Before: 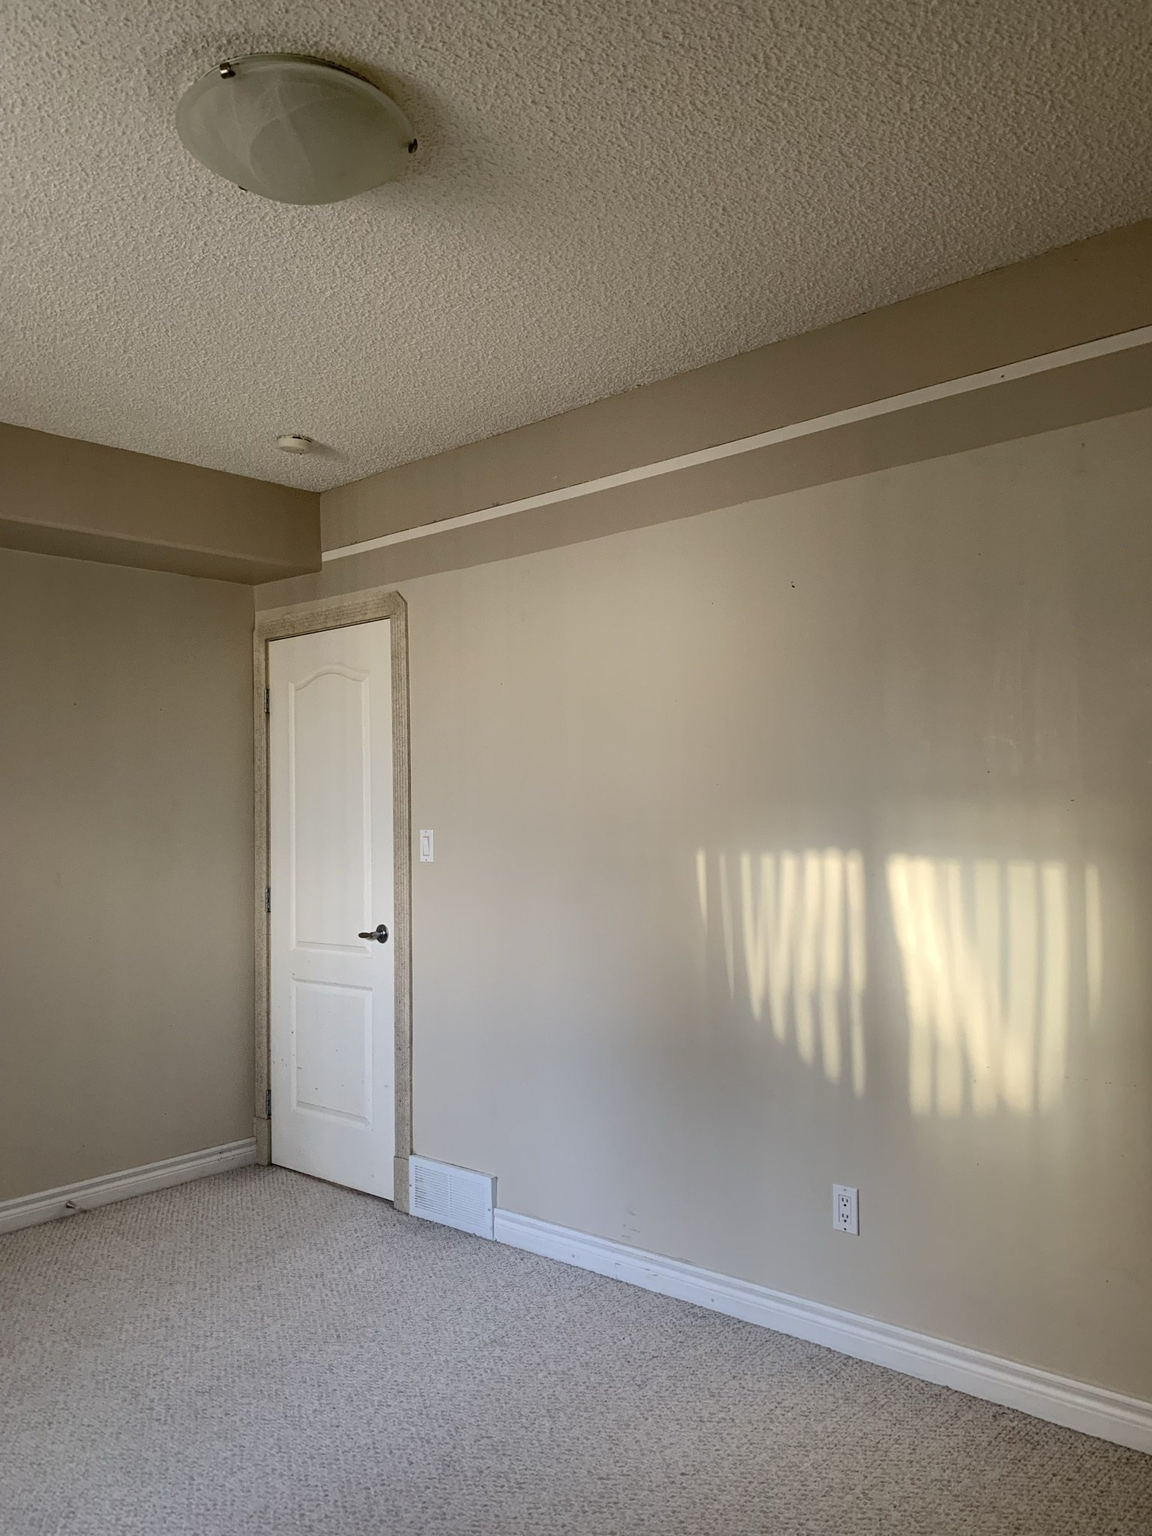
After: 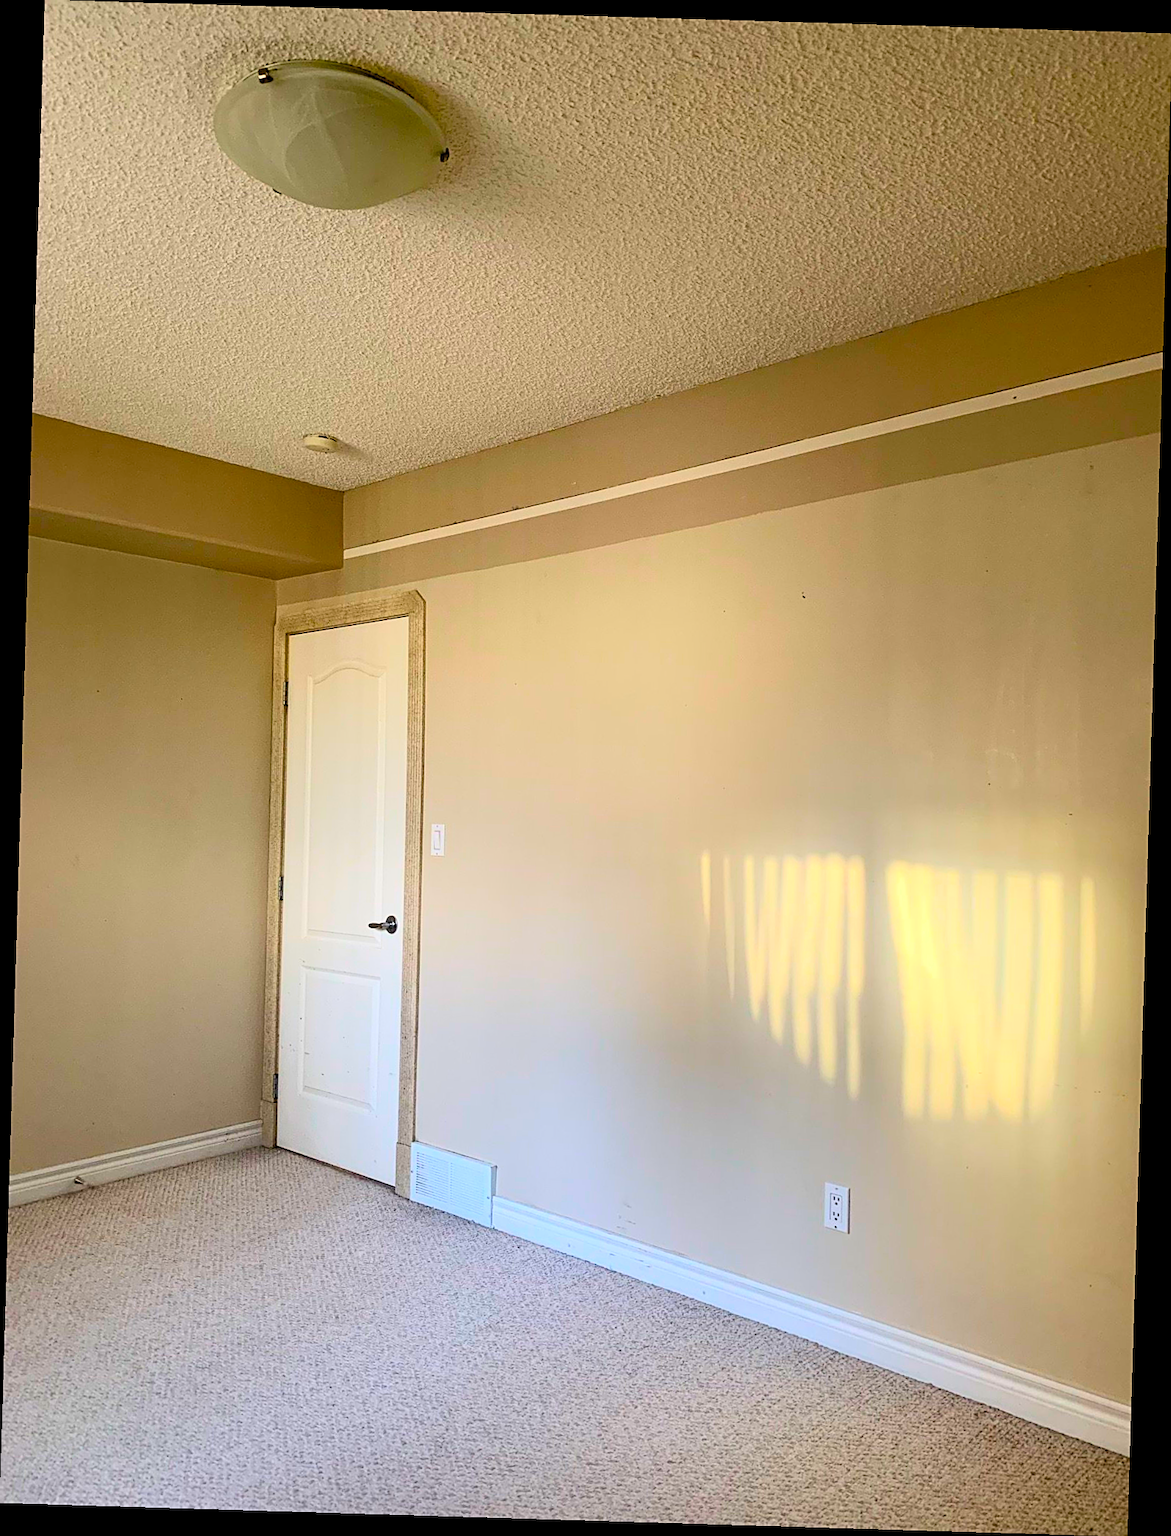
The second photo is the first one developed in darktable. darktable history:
sharpen: on, module defaults
contrast brightness saturation: contrast 0.24, brightness 0.26, saturation 0.39
color balance rgb: perceptual saturation grading › global saturation 30%, global vibrance 30%
rotate and perspective: rotation 1.72°, automatic cropping off
